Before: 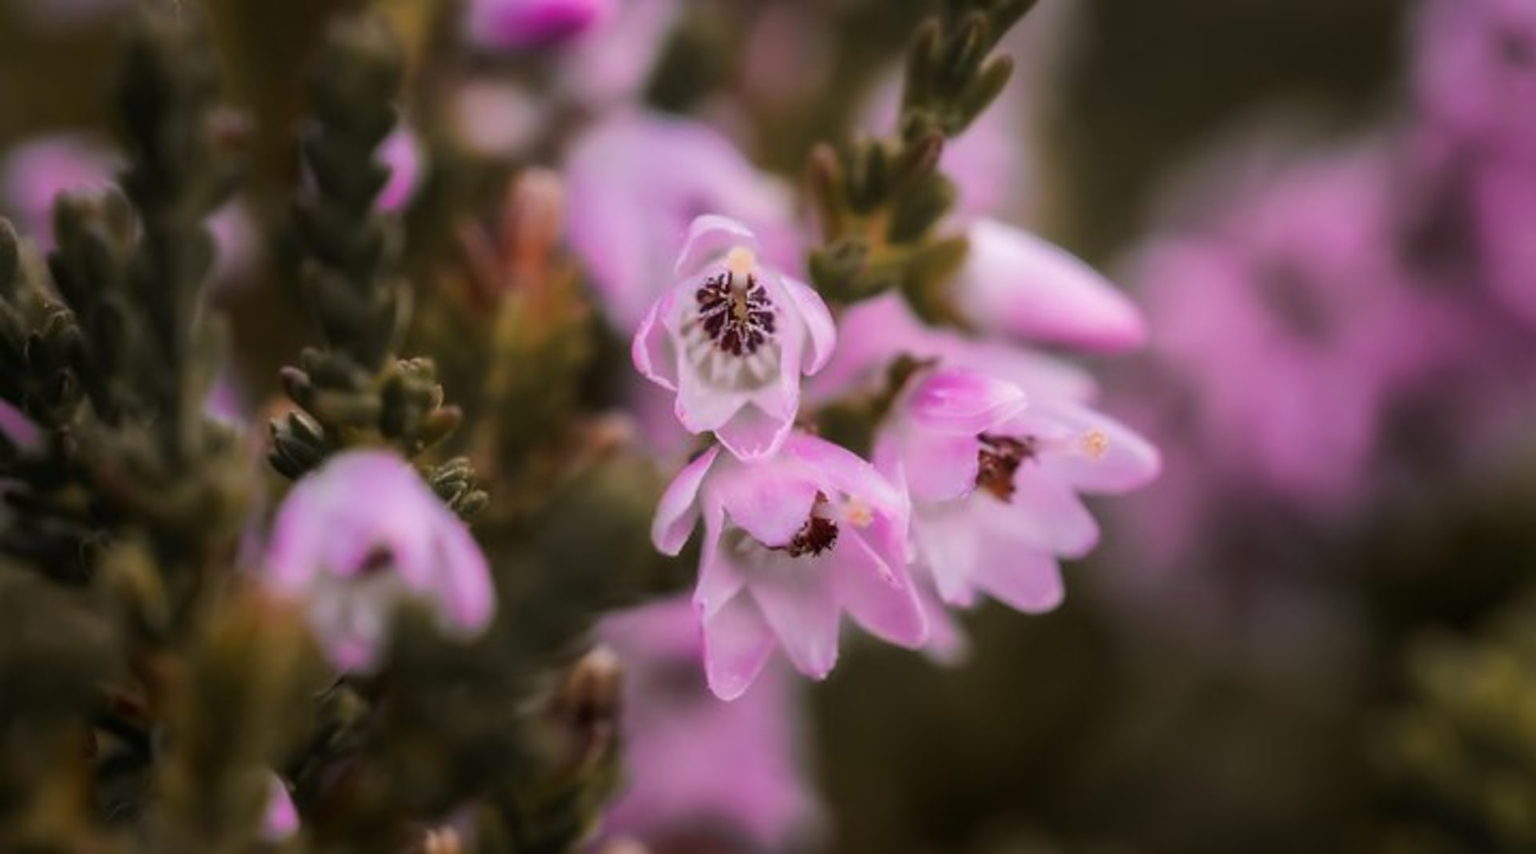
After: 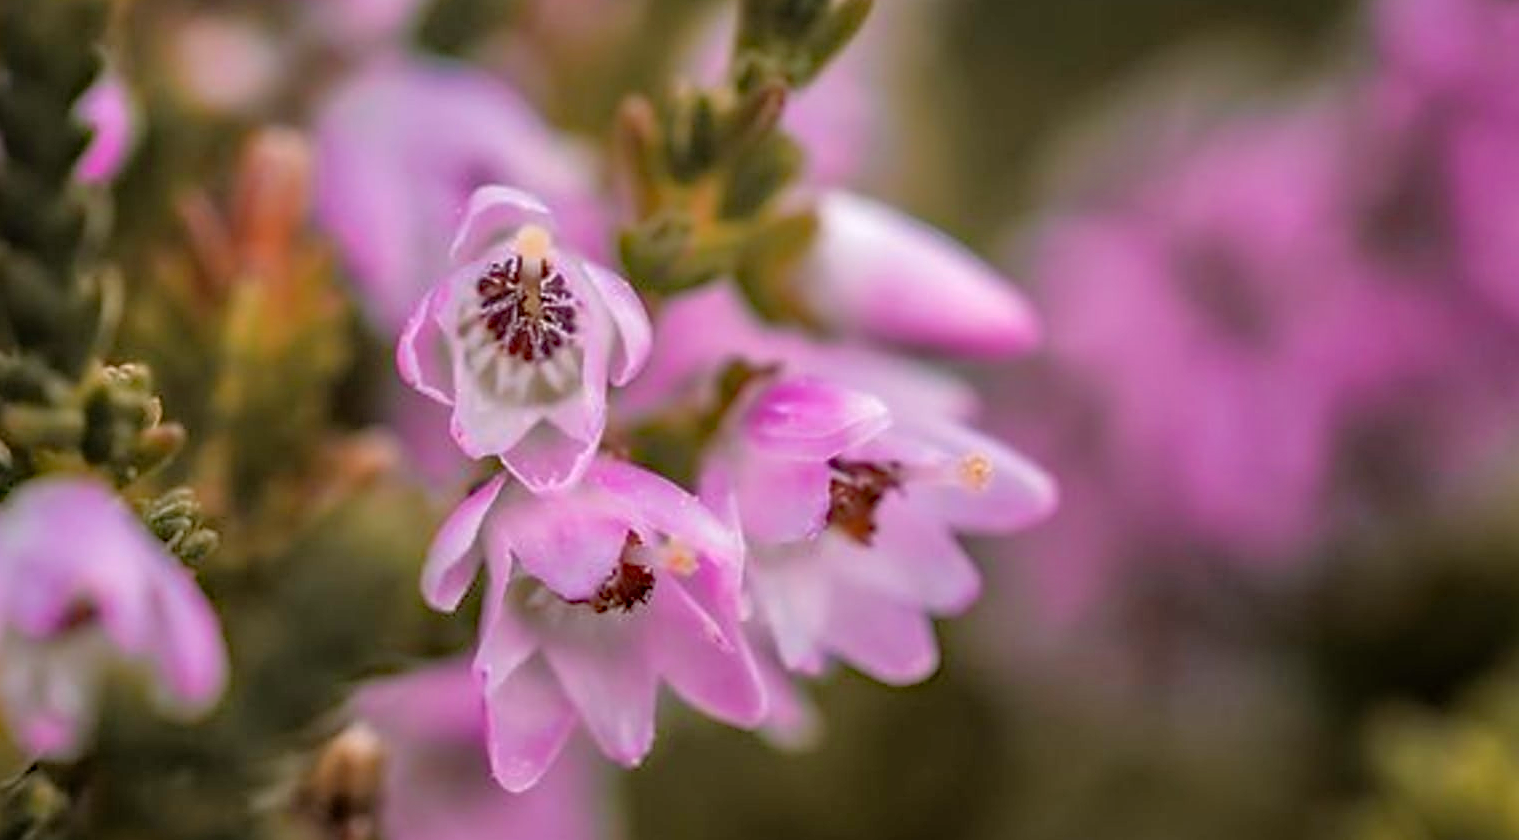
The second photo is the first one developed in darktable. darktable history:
sharpen: on, module defaults
tone equalizer: -7 EV 0.148 EV, -6 EV 0.594 EV, -5 EV 1.11 EV, -4 EV 1.31 EV, -3 EV 1.16 EV, -2 EV 0.6 EV, -1 EV 0.161 EV
crop and rotate: left 20.488%, top 7.851%, right 0.385%, bottom 13.351%
haze removal: strength 0.283, distance 0.248, compatibility mode true, adaptive false
